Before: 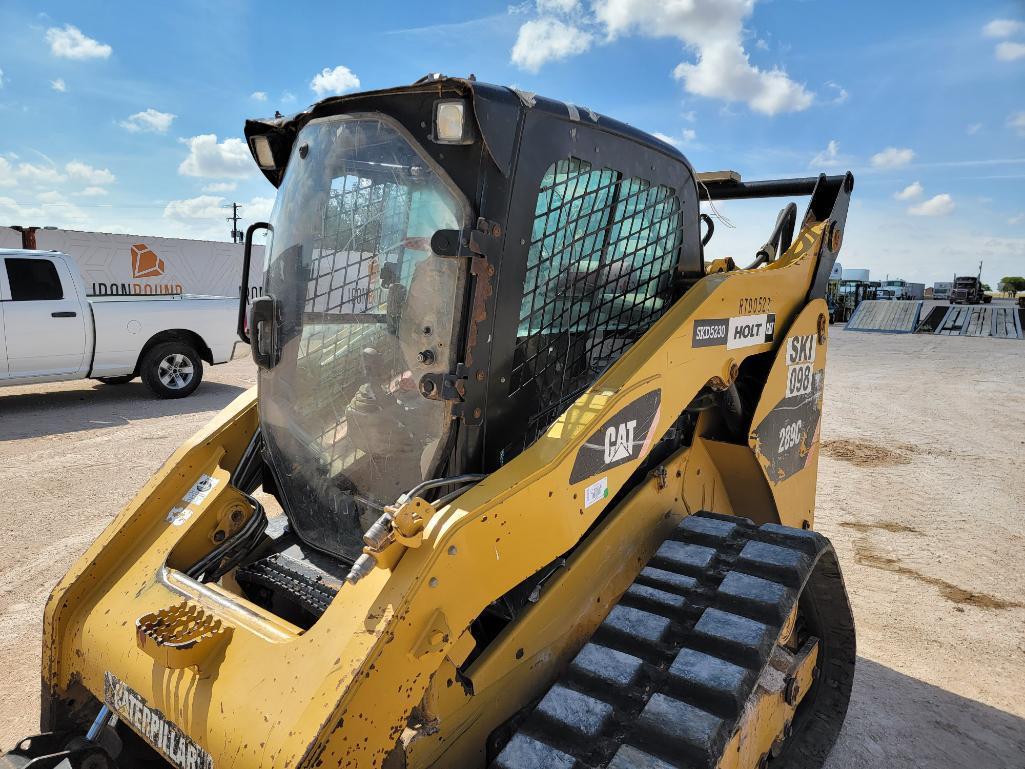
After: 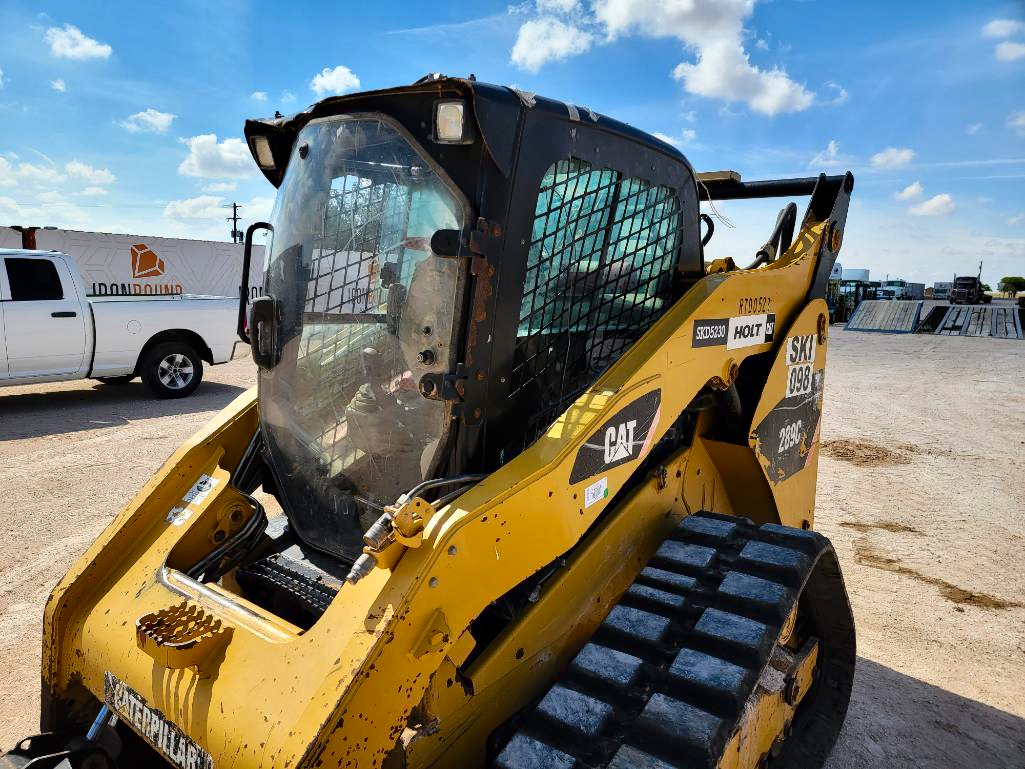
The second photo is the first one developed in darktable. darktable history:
contrast brightness saturation: contrast 0.191, brightness -0.108, saturation 0.206
